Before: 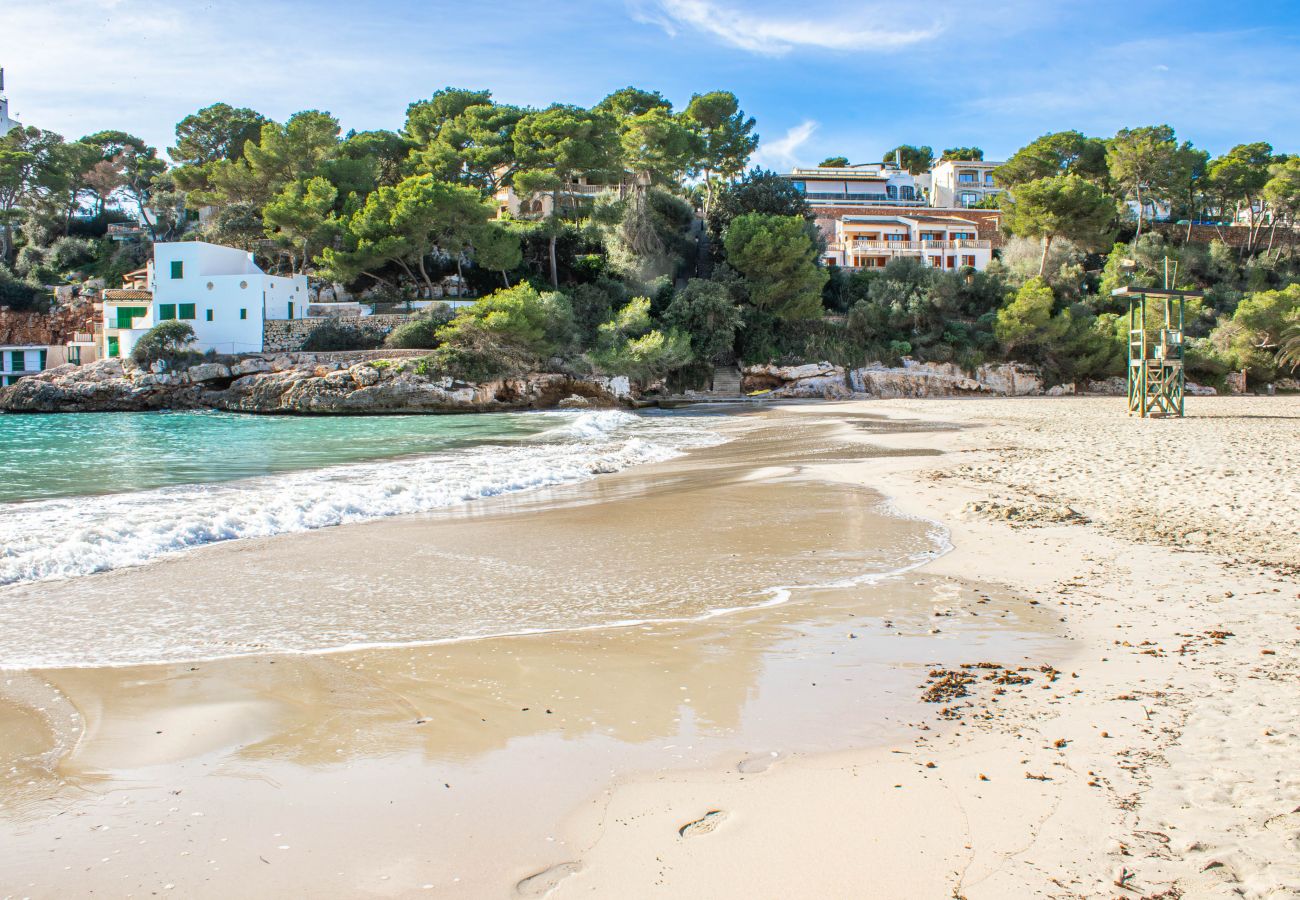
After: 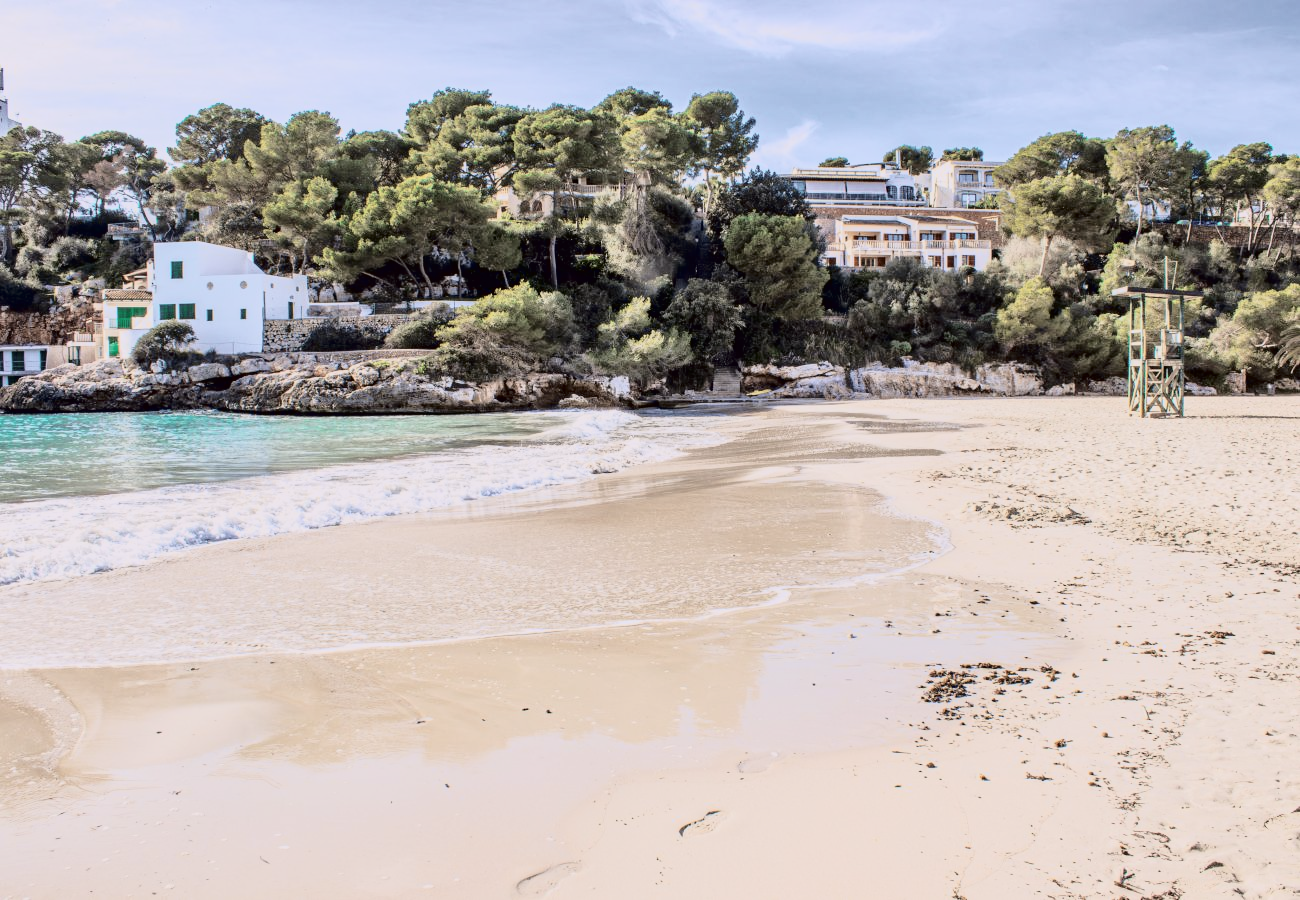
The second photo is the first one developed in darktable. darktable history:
contrast brightness saturation: contrast 0.1, saturation -0.36
tone curve: curves: ch0 [(0.003, 0.003) (0.104, 0.026) (0.236, 0.181) (0.401, 0.443) (0.495, 0.55) (0.625, 0.67) (0.819, 0.841) (0.96, 0.899)]; ch1 [(0, 0) (0.161, 0.092) (0.37, 0.302) (0.424, 0.402) (0.45, 0.466) (0.495, 0.51) (0.573, 0.571) (0.638, 0.641) (0.751, 0.741) (1, 1)]; ch2 [(0, 0) (0.352, 0.403) (0.466, 0.443) (0.524, 0.526) (0.56, 0.556) (1, 1)], color space Lab, independent channels, preserve colors none
